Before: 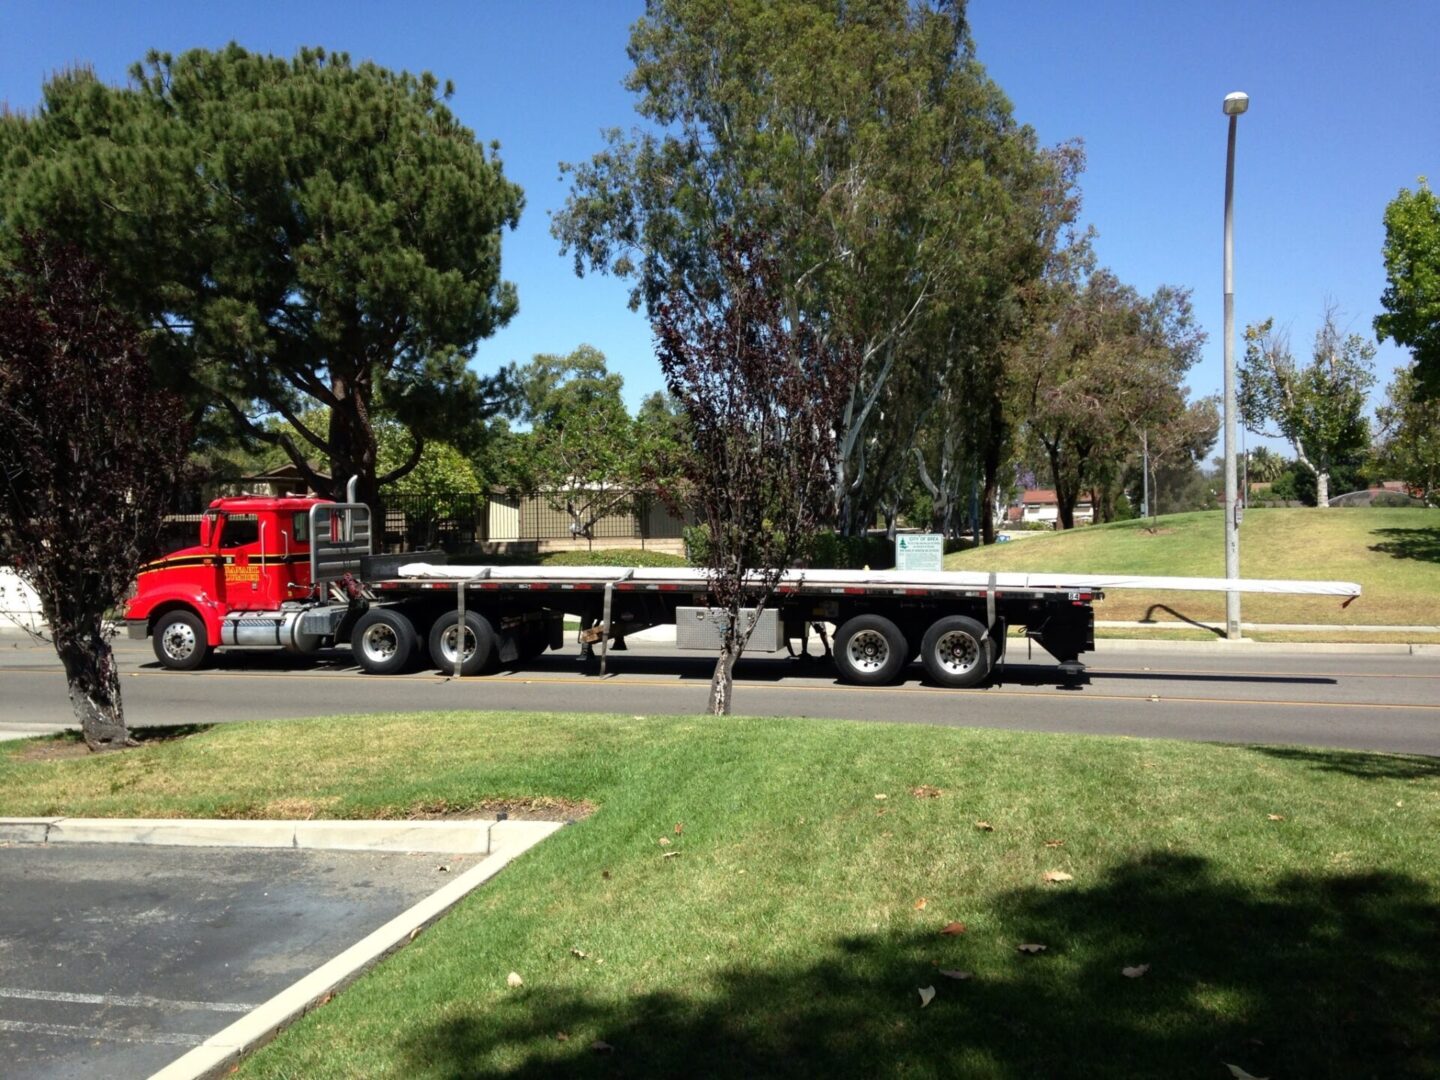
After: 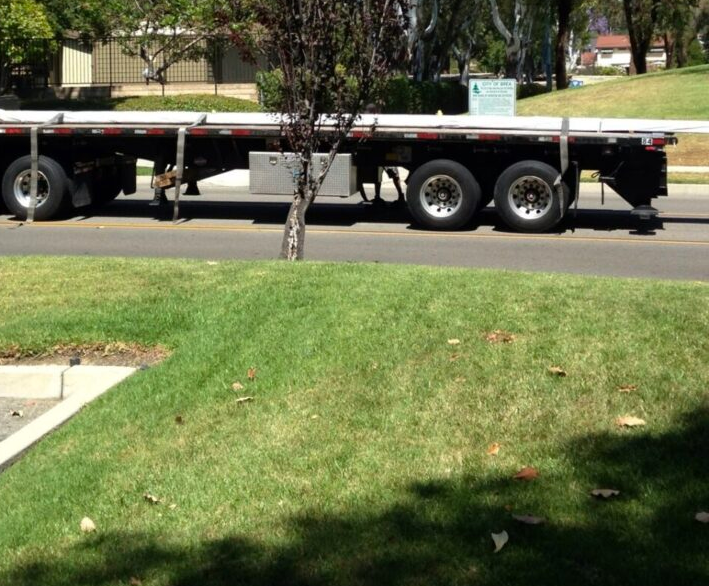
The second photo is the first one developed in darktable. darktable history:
color balance rgb: perceptual saturation grading › global saturation 0.244%, global vibrance 20%
crop: left 29.702%, top 42.153%, right 21.038%, bottom 3.509%
